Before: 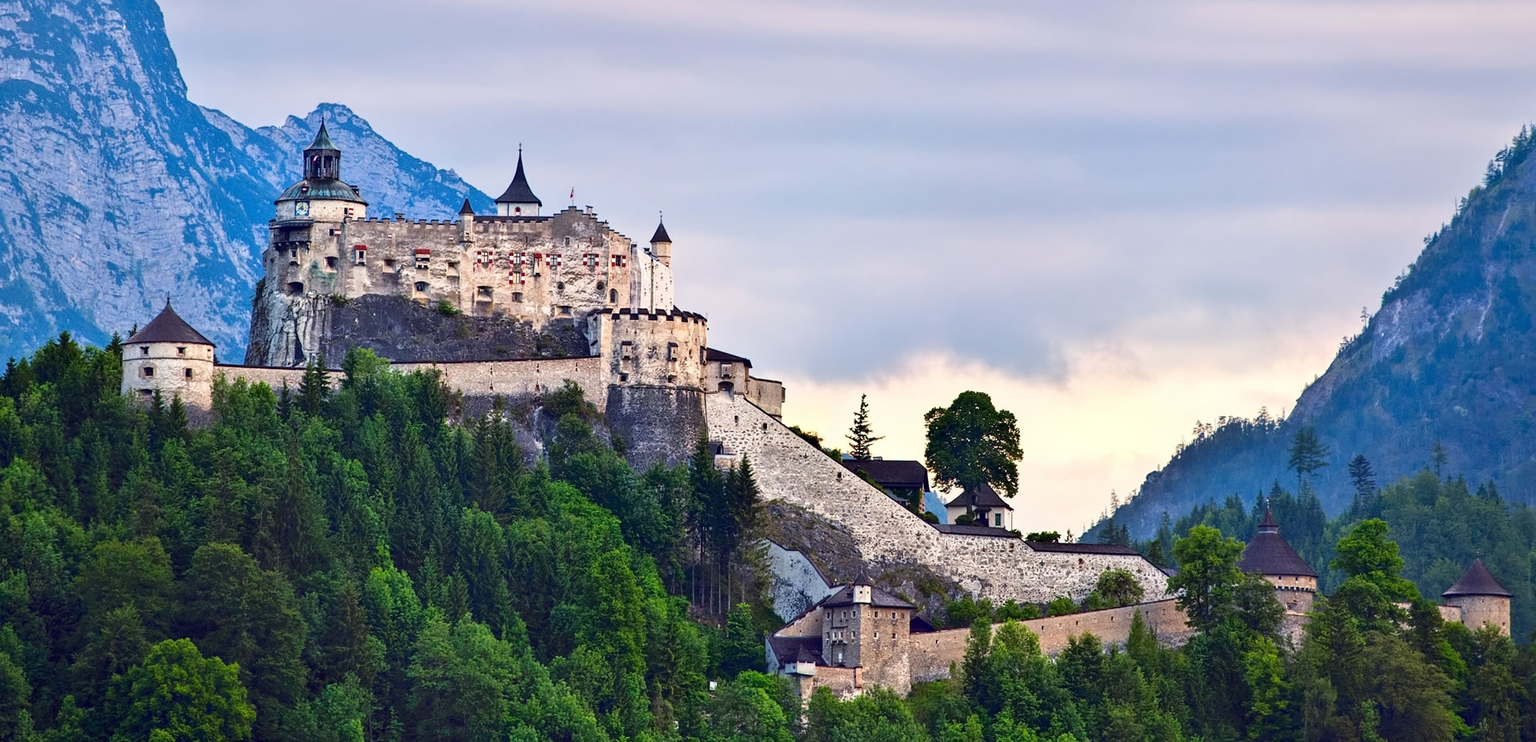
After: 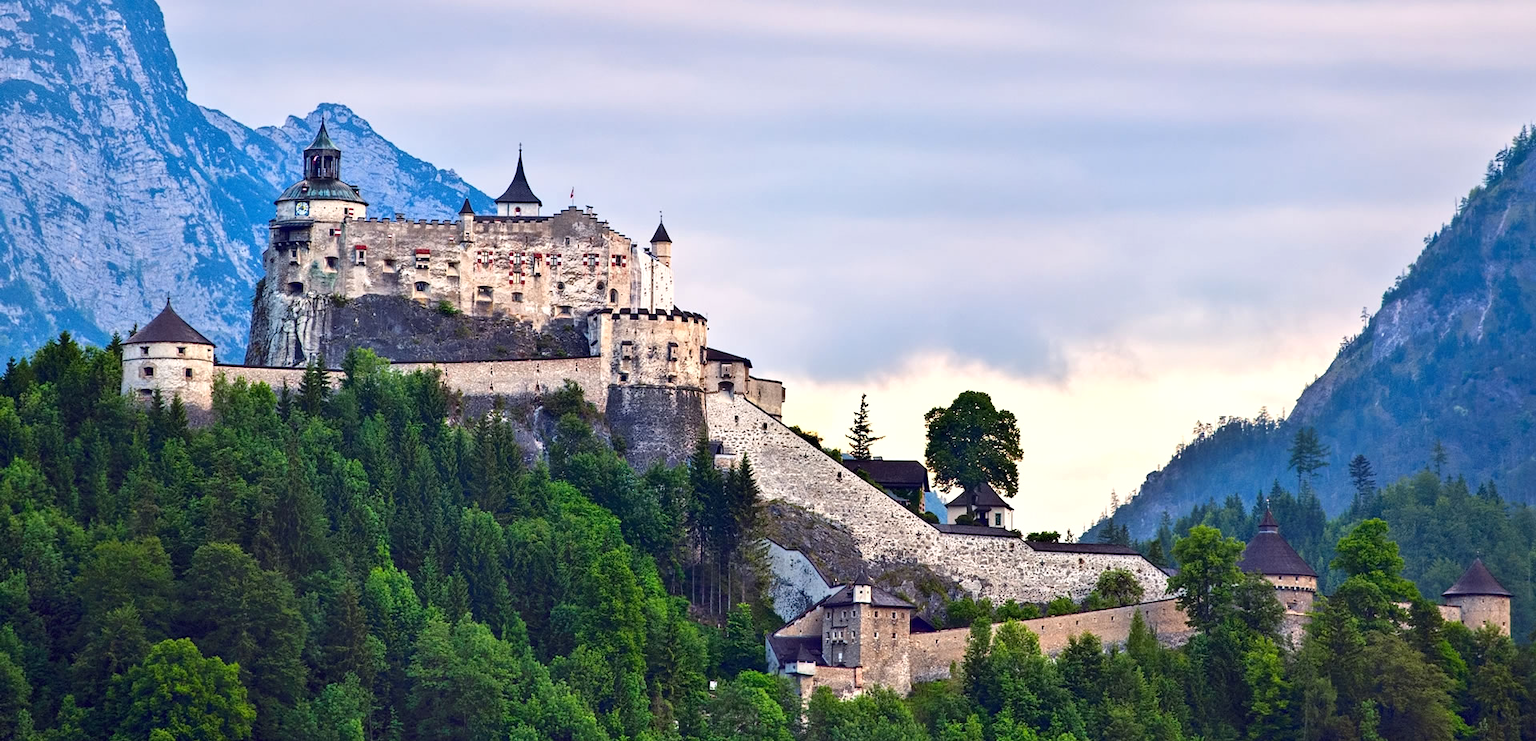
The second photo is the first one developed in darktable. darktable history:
exposure: exposure 0.196 EV, compensate highlight preservation false
